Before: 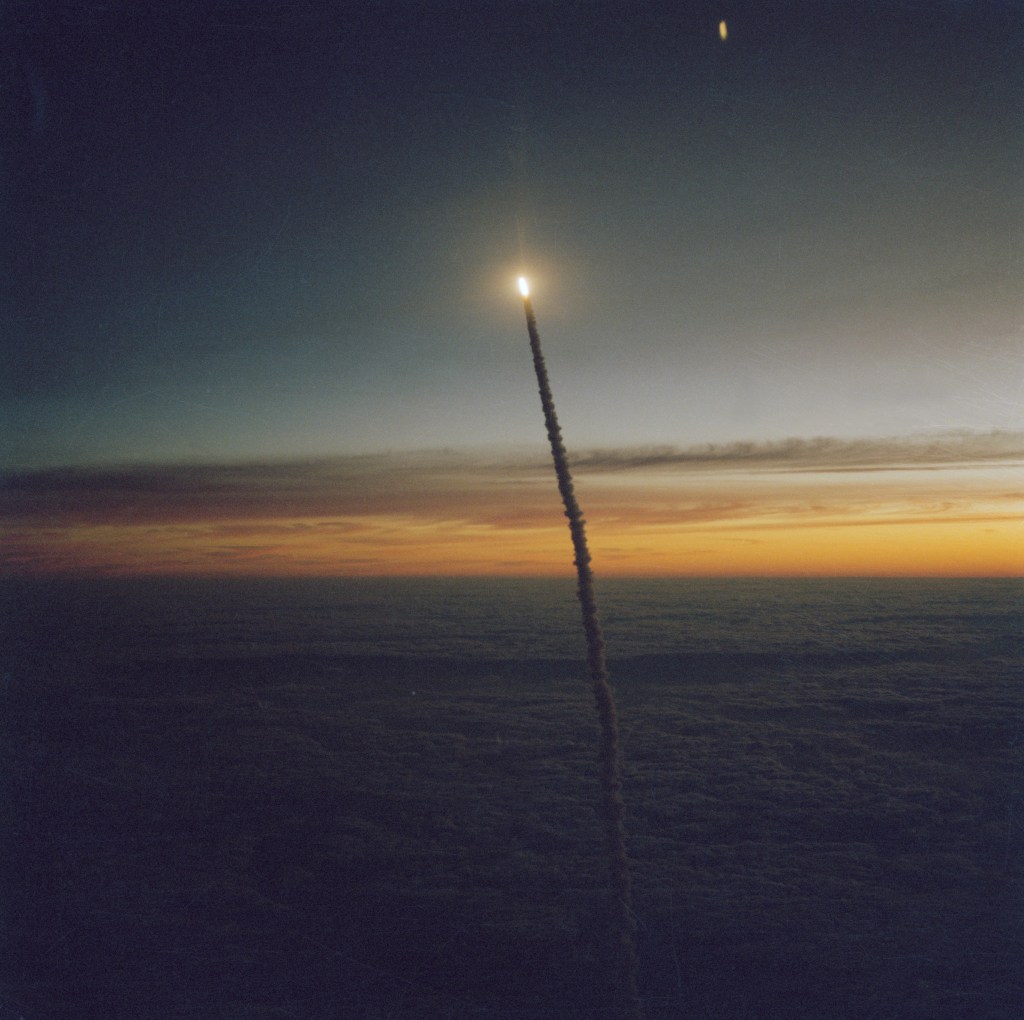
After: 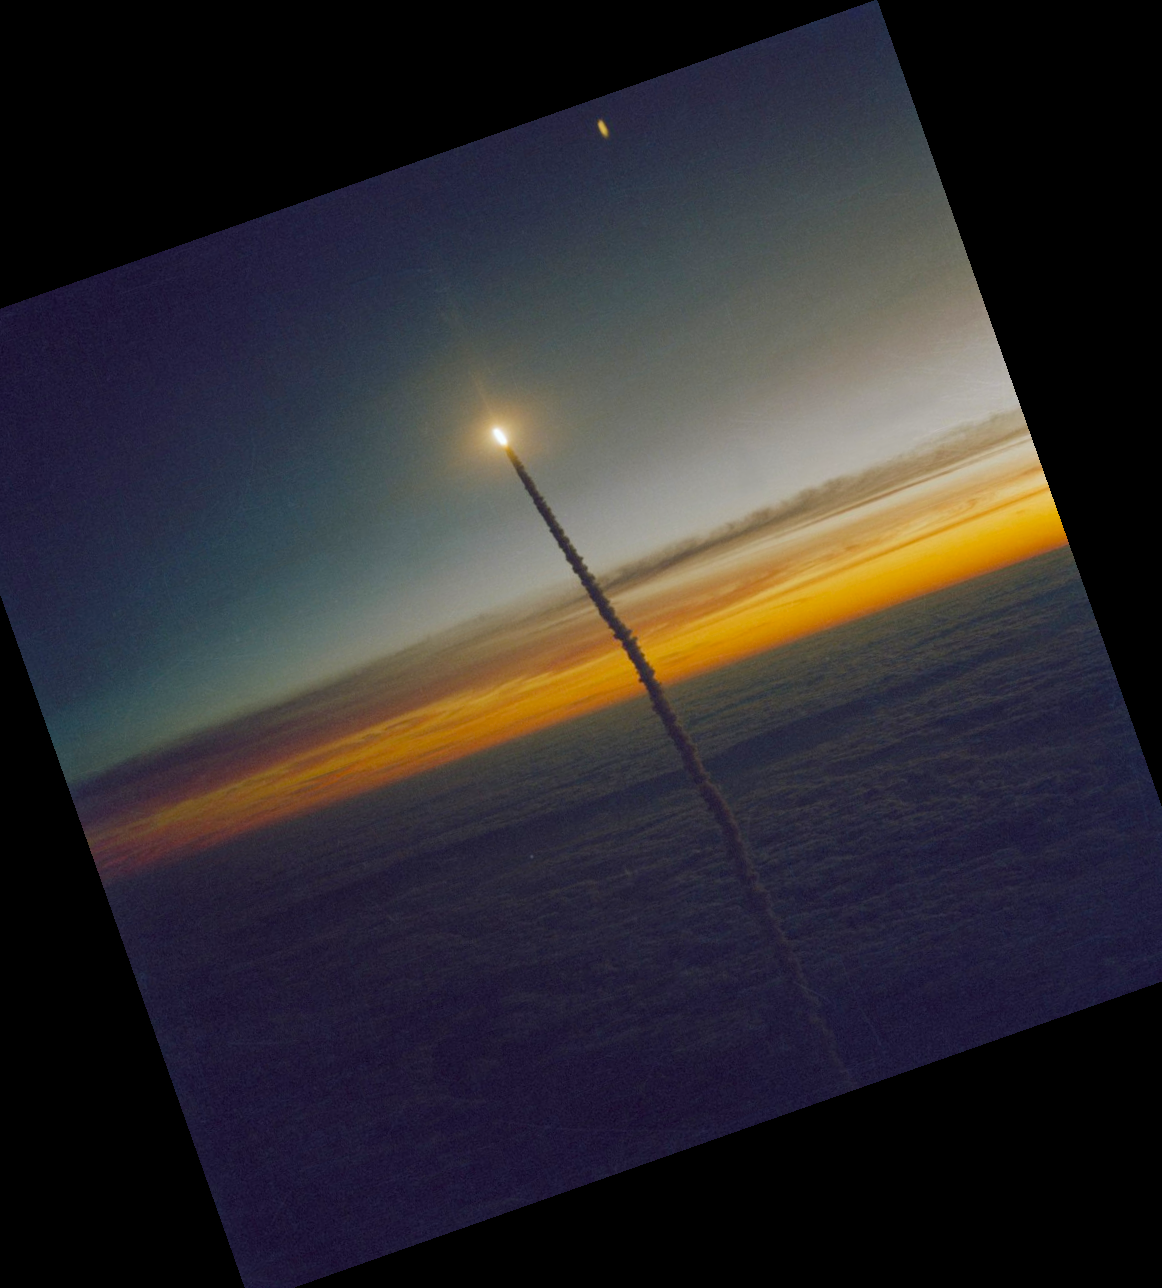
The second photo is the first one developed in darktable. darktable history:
crop and rotate: angle 19.43°, left 6.812%, right 4.125%, bottom 1.087%
color balance rgb: perceptual saturation grading › global saturation 20%, perceptual saturation grading › highlights 2.68%, perceptual saturation grading › shadows 50%
